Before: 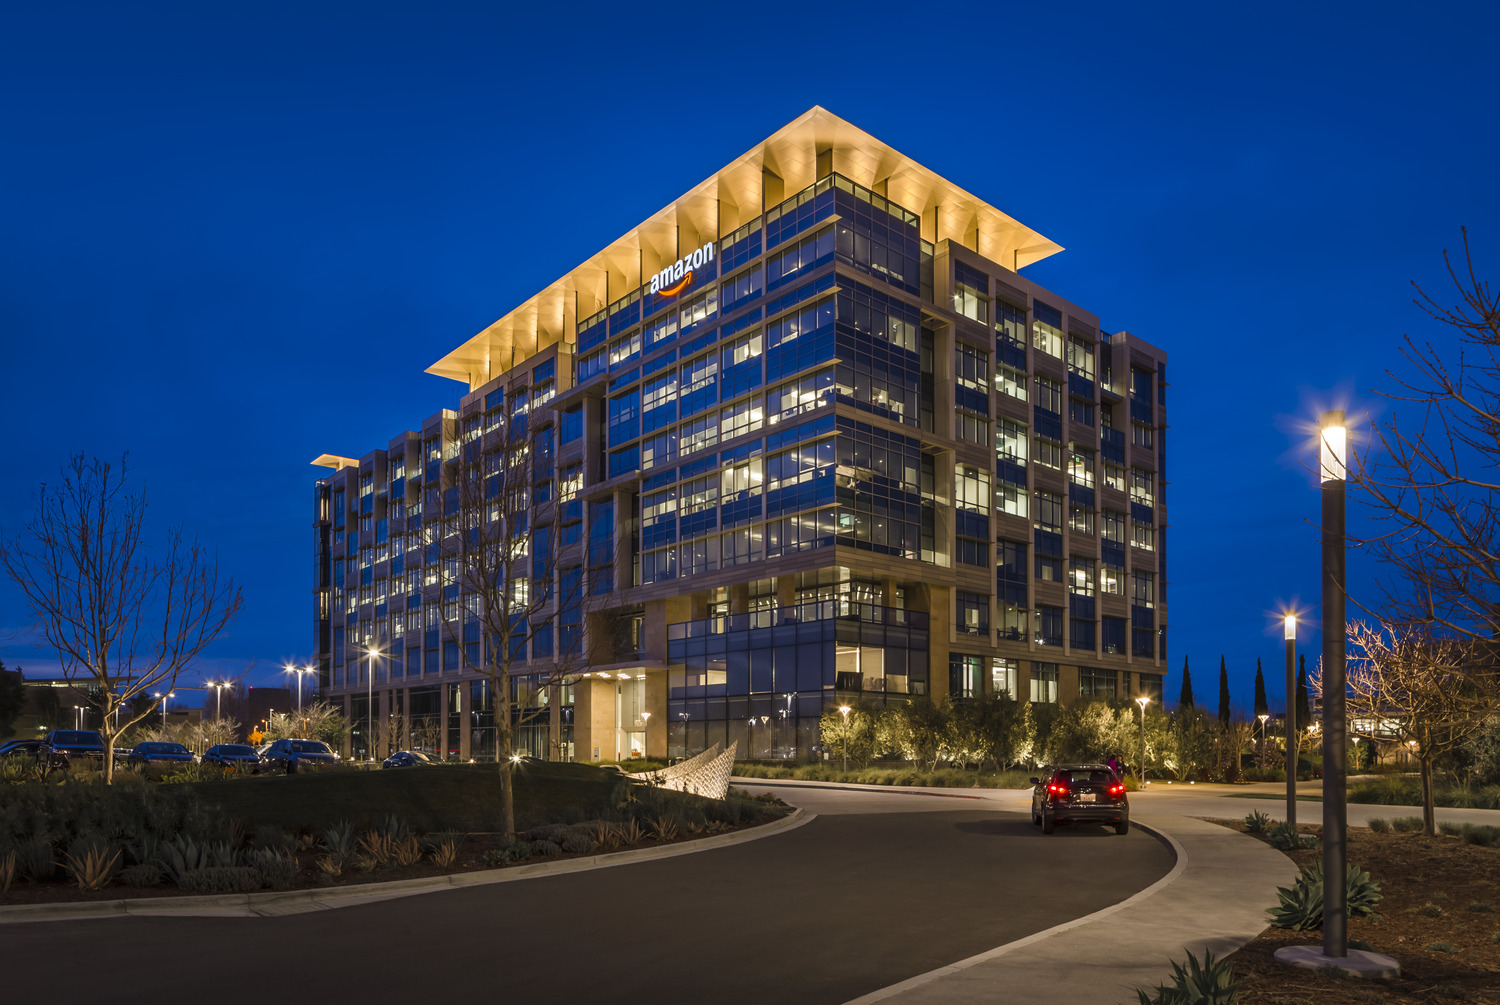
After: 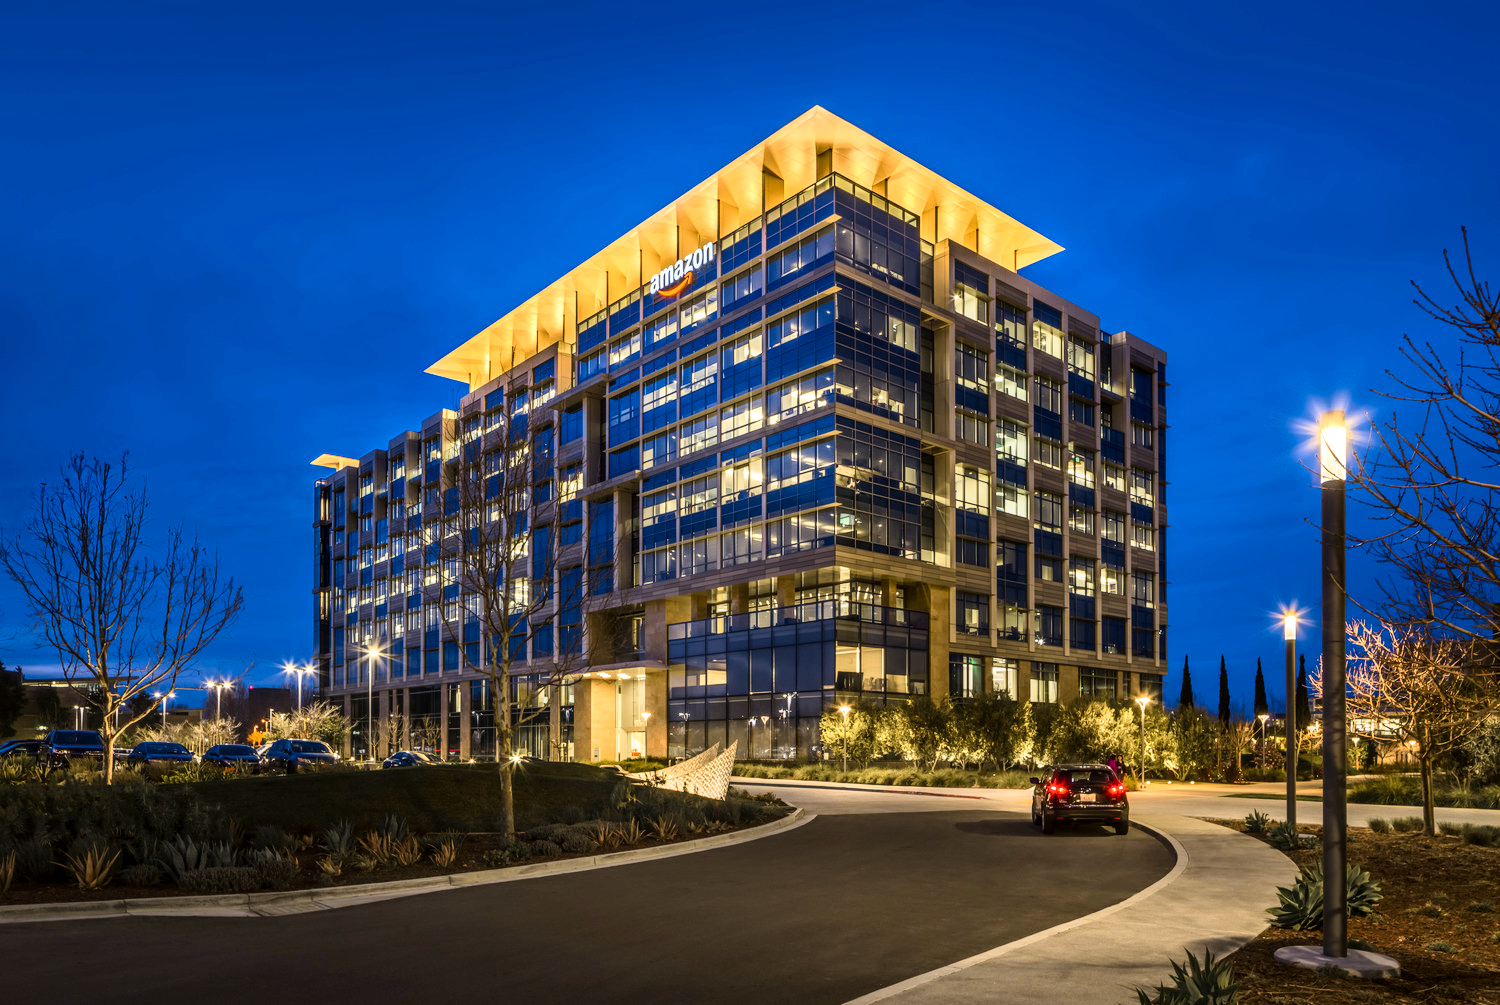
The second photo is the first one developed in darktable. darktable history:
local contrast: detail 130%
tone curve: curves: ch0 [(0, 0.029) (0.071, 0.087) (0.223, 0.265) (0.447, 0.605) (0.654, 0.823) (0.861, 0.943) (1, 0.981)]; ch1 [(0, 0) (0.353, 0.344) (0.447, 0.449) (0.502, 0.501) (0.547, 0.54) (0.57, 0.582) (0.608, 0.608) (0.618, 0.631) (0.657, 0.699) (1, 1)]; ch2 [(0, 0) (0.34, 0.314) (0.456, 0.456) (0.5, 0.503) (0.528, 0.54) (0.557, 0.577) (0.589, 0.626) (1, 1)], color space Lab, independent channels, preserve colors none
